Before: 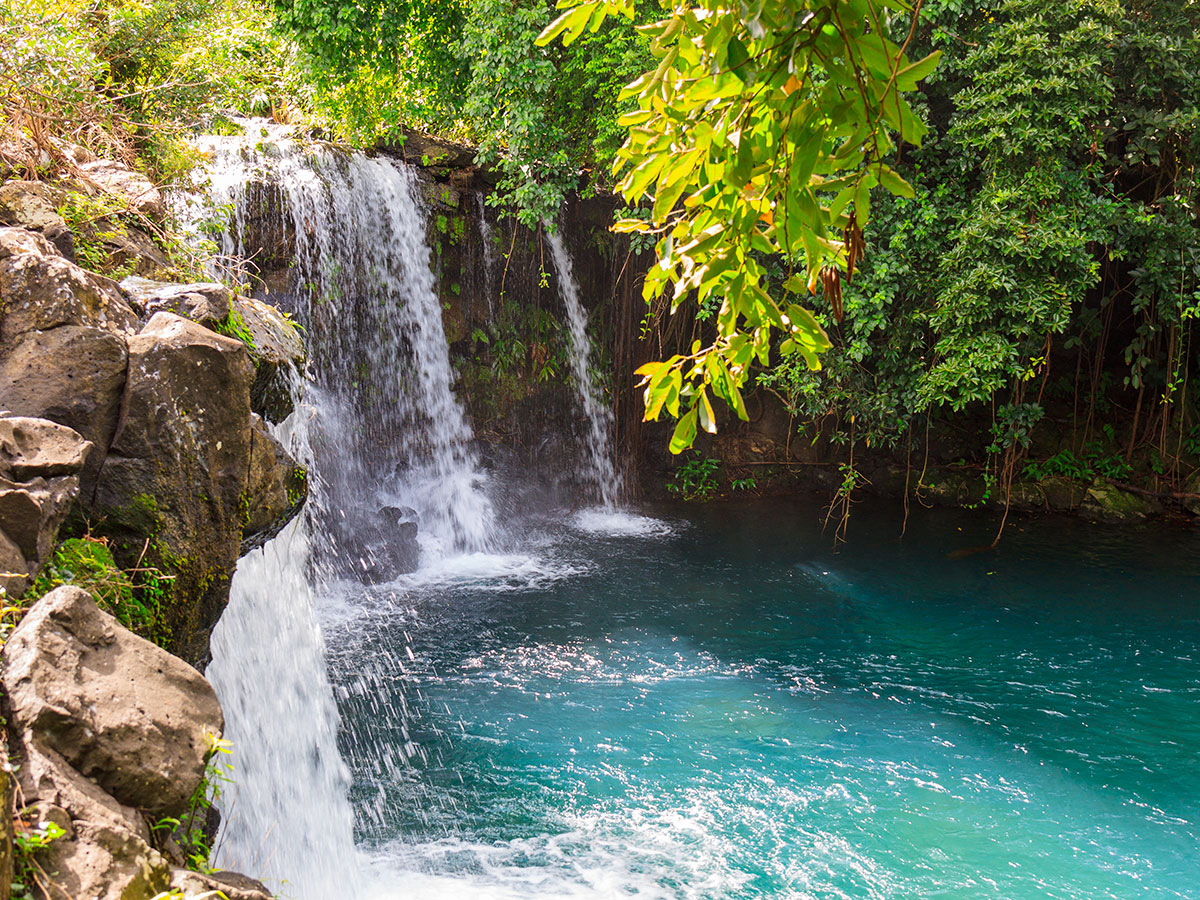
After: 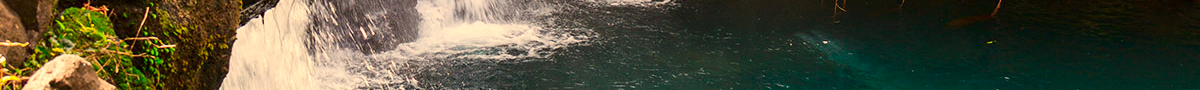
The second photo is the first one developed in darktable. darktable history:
white balance: red 1.138, green 0.996, blue 0.812
contrast brightness saturation: contrast 0.15, brightness -0.01, saturation 0.1
crop and rotate: top 59.084%, bottom 30.916%
